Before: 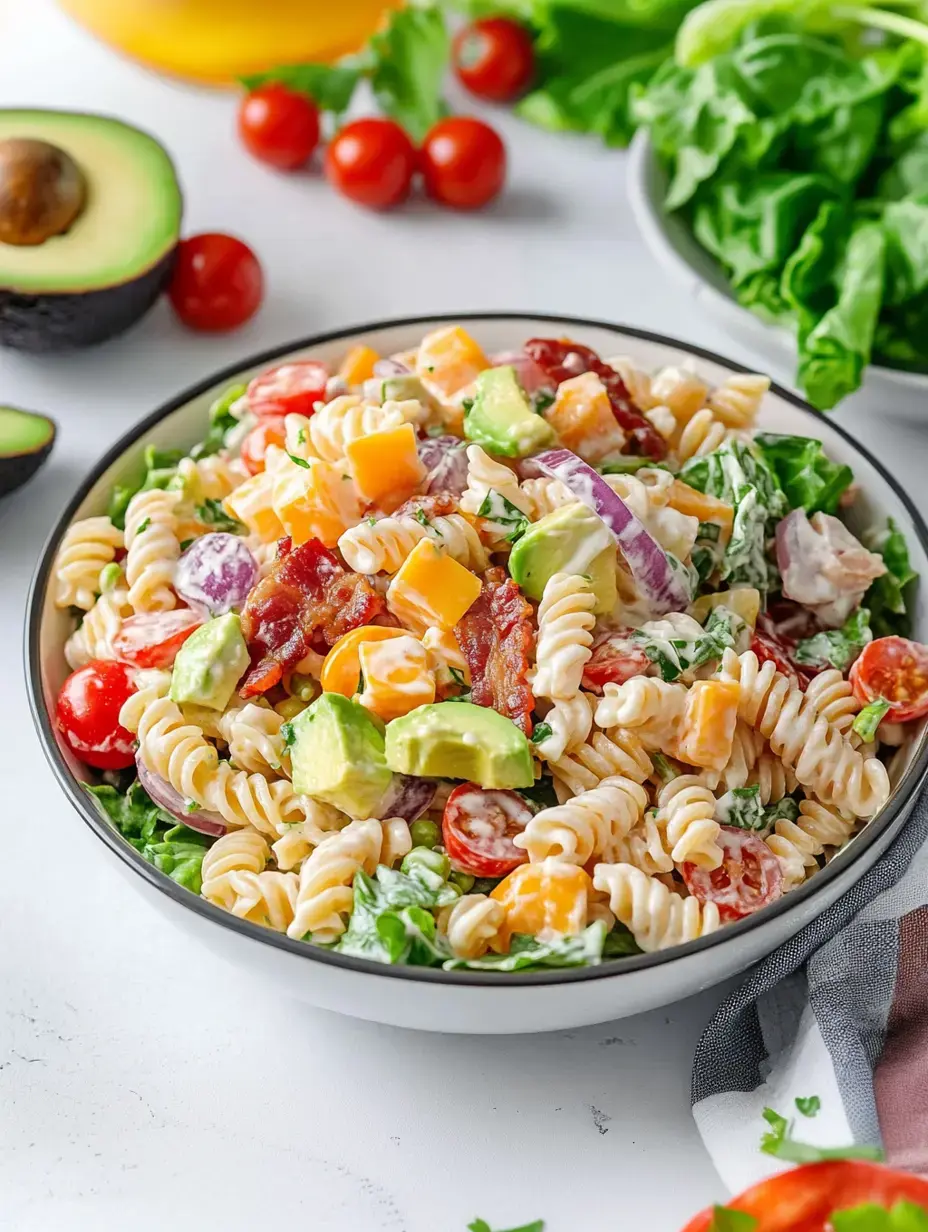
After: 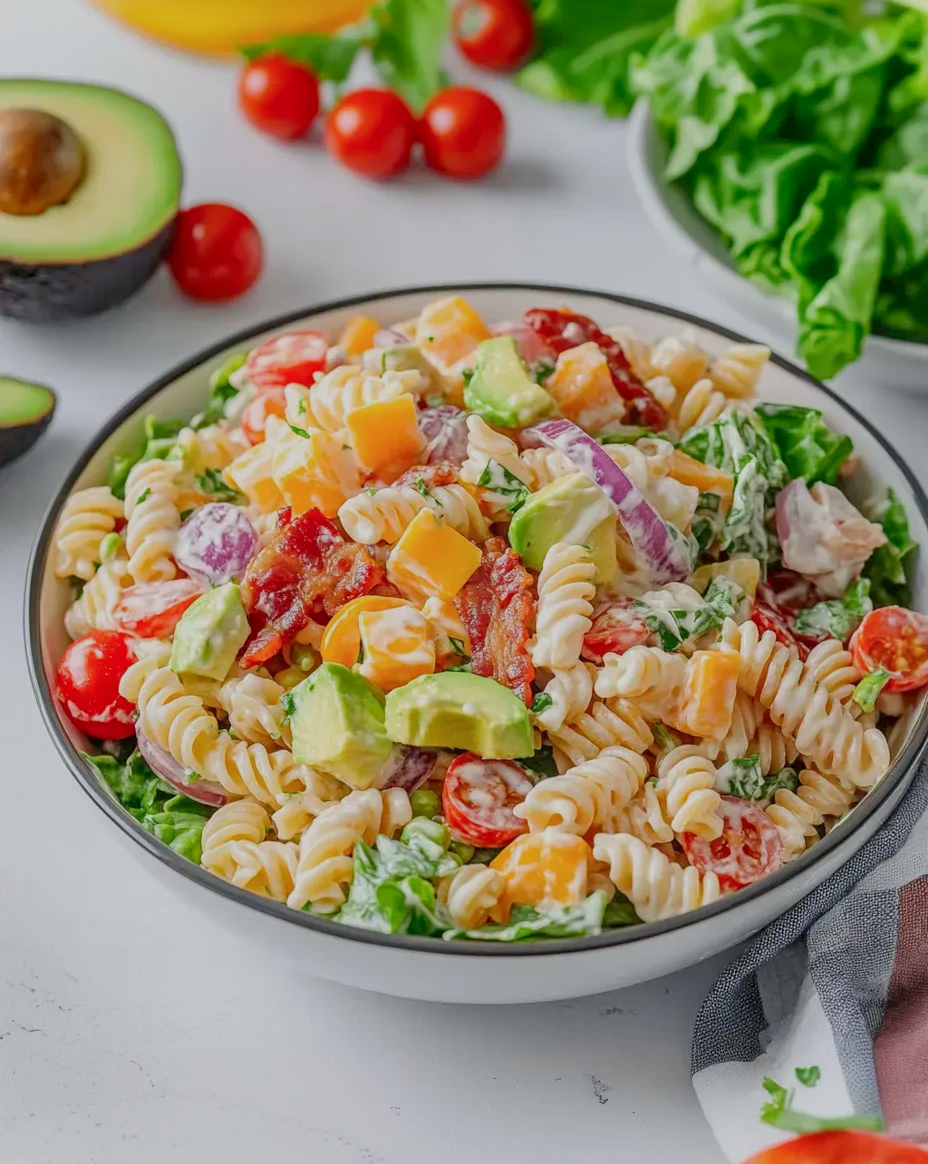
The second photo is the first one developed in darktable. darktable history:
crop and rotate: top 2.479%, bottom 3.018%
local contrast: on, module defaults
color balance rgb: contrast -30%
